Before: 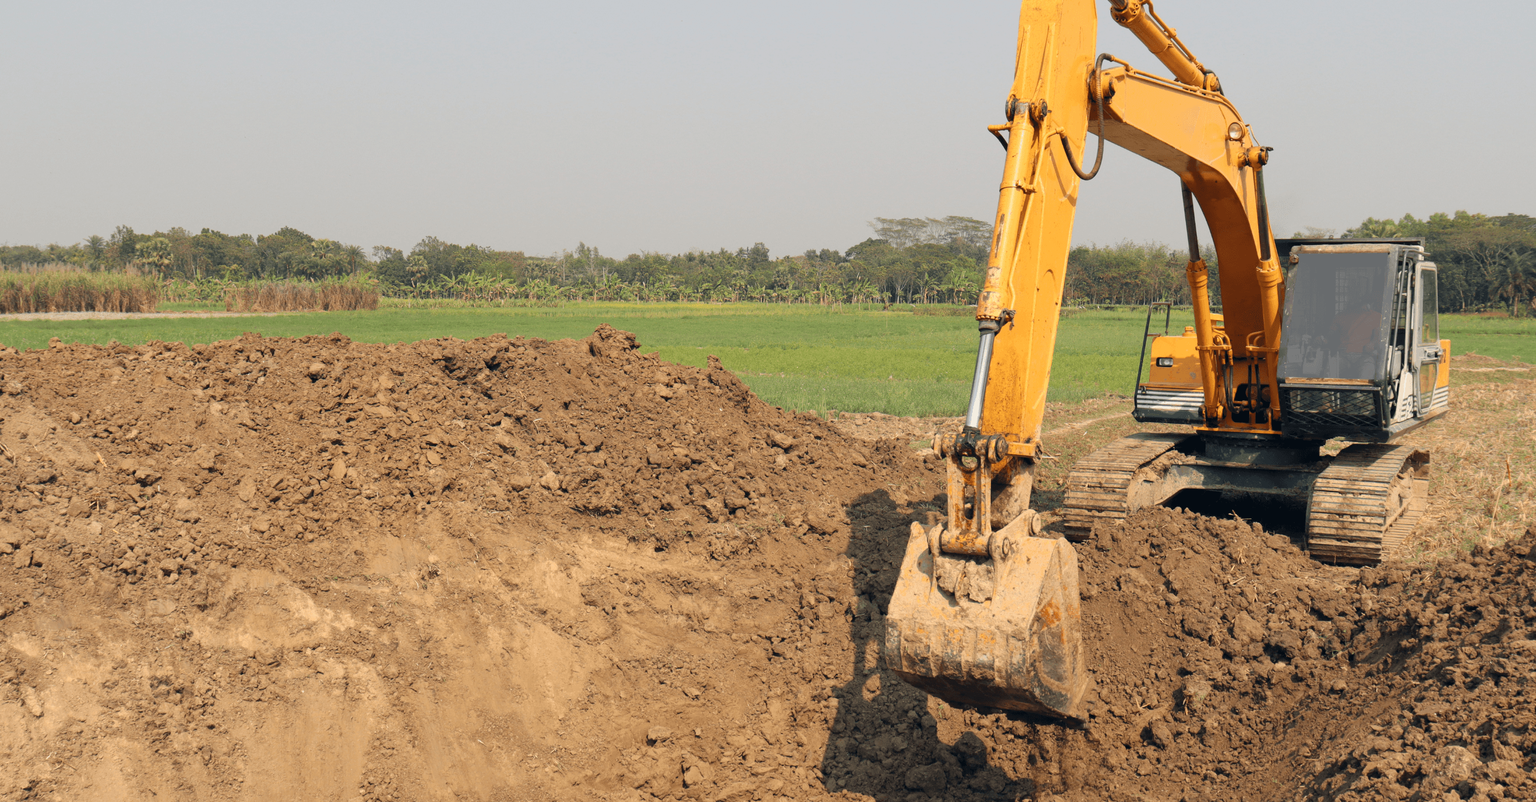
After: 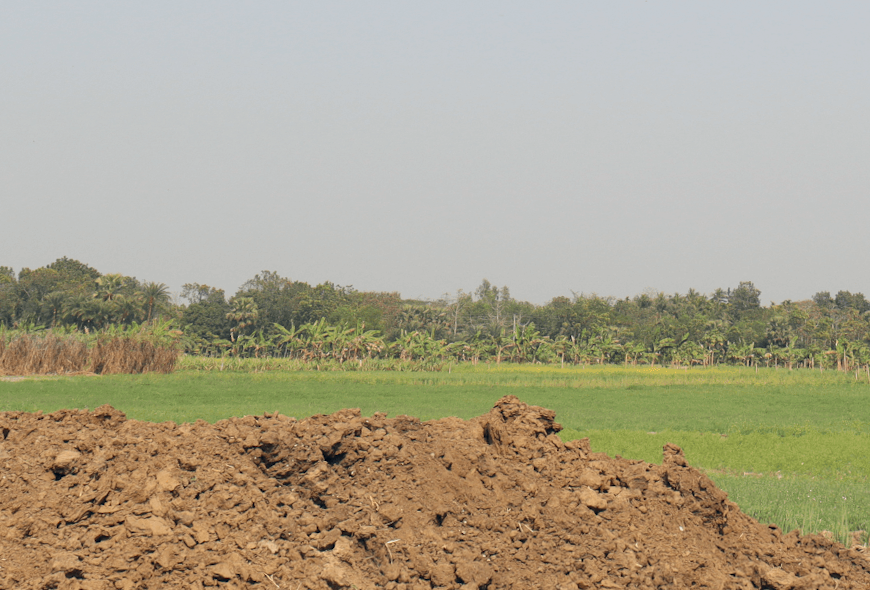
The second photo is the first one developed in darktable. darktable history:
crop and rotate: left 10.817%, top 0.062%, right 47.194%, bottom 53.626%
rotate and perspective: rotation 0.72°, lens shift (vertical) -0.352, lens shift (horizontal) -0.051, crop left 0.152, crop right 0.859, crop top 0.019, crop bottom 0.964
white balance: red 0.986, blue 1.01
